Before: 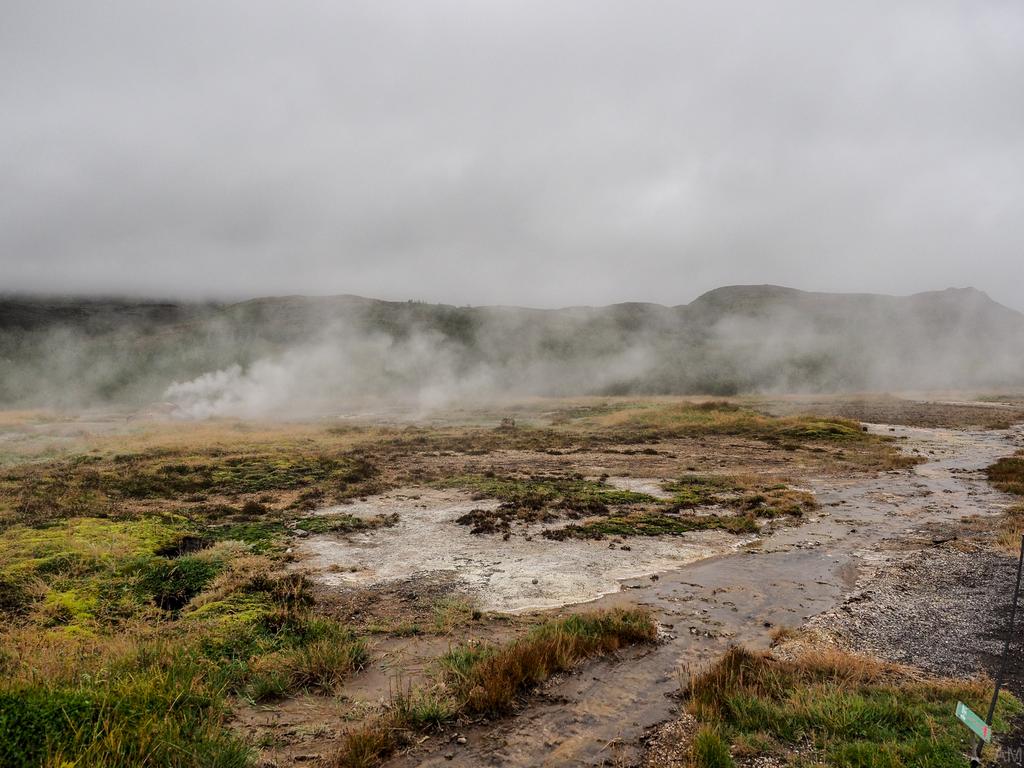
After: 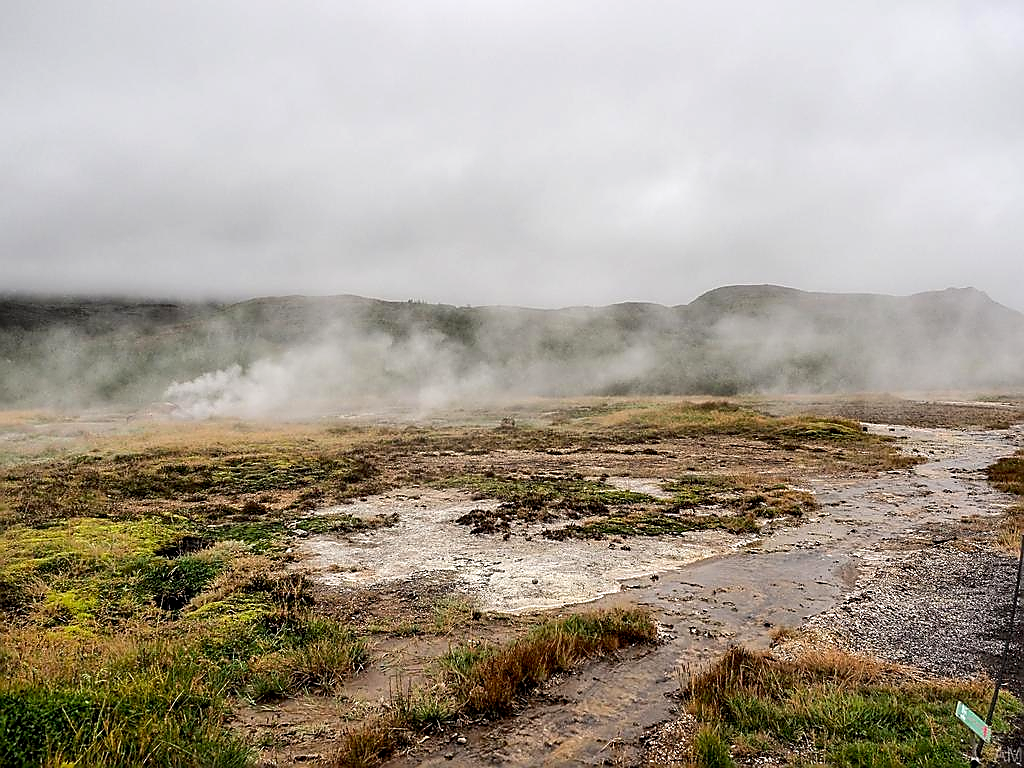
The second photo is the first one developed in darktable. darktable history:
exposure: black level correction 0.005, exposure 0.411 EV, compensate exposure bias true, compensate highlight preservation false
sharpen: radius 1.36, amount 1.25, threshold 0.658
color zones: curves: ch0 [(0, 0.5) (0.143, 0.5) (0.286, 0.5) (0.429, 0.5) (0.571, 0.5) (0.714, 0.476) (0.857, 0.5) (1, 0.5)]; ch2 [(0, 0.5) (0.143, 0.5) (0.286, 0.5) (0.429, 0.5) (0.571, 0.5) (0.714, 0.487) (0.857, 0.5) (1, 0.5)]
